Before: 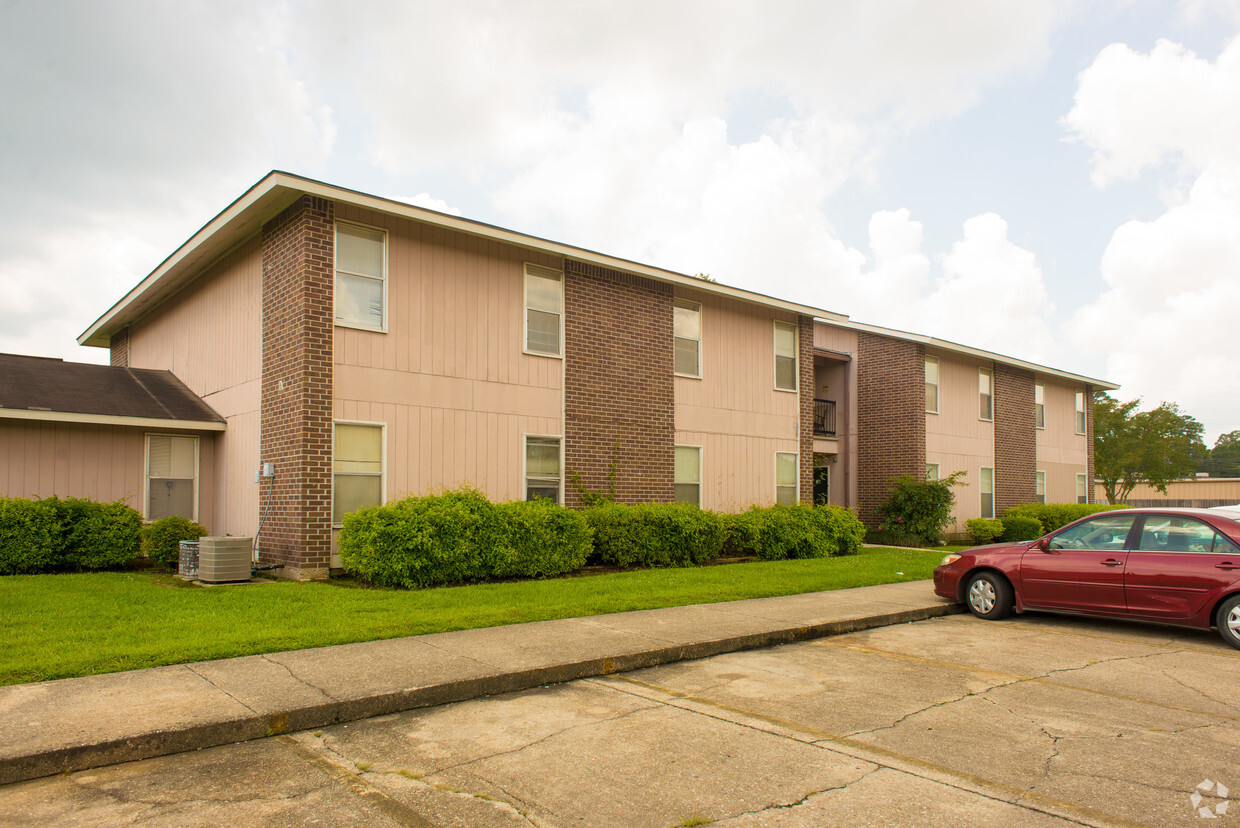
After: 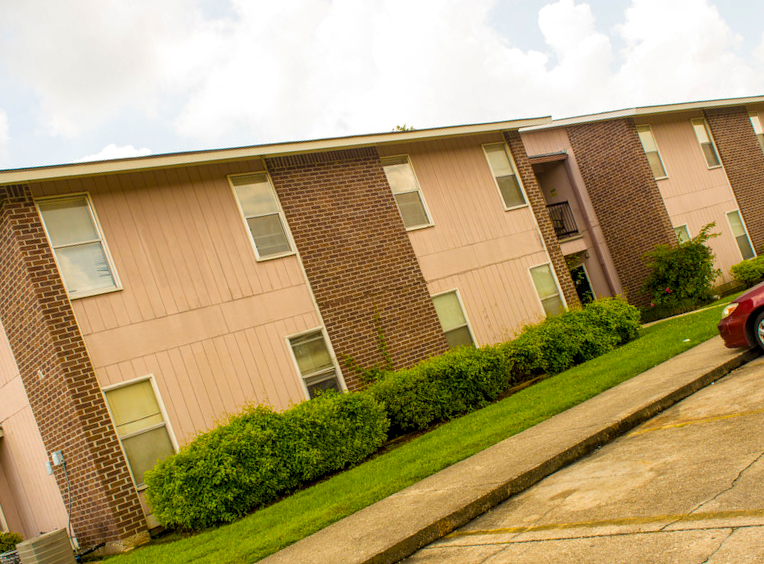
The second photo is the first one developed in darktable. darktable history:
crop and rotate: angle 19.91°, left 6.909%, right 3.639%, bottom 1.127%
color balance rgb: power › hue 324.51°, perceptual saturation grading › global saturation 19.561%, global vibrance 20%
local contrast: detail 130%
